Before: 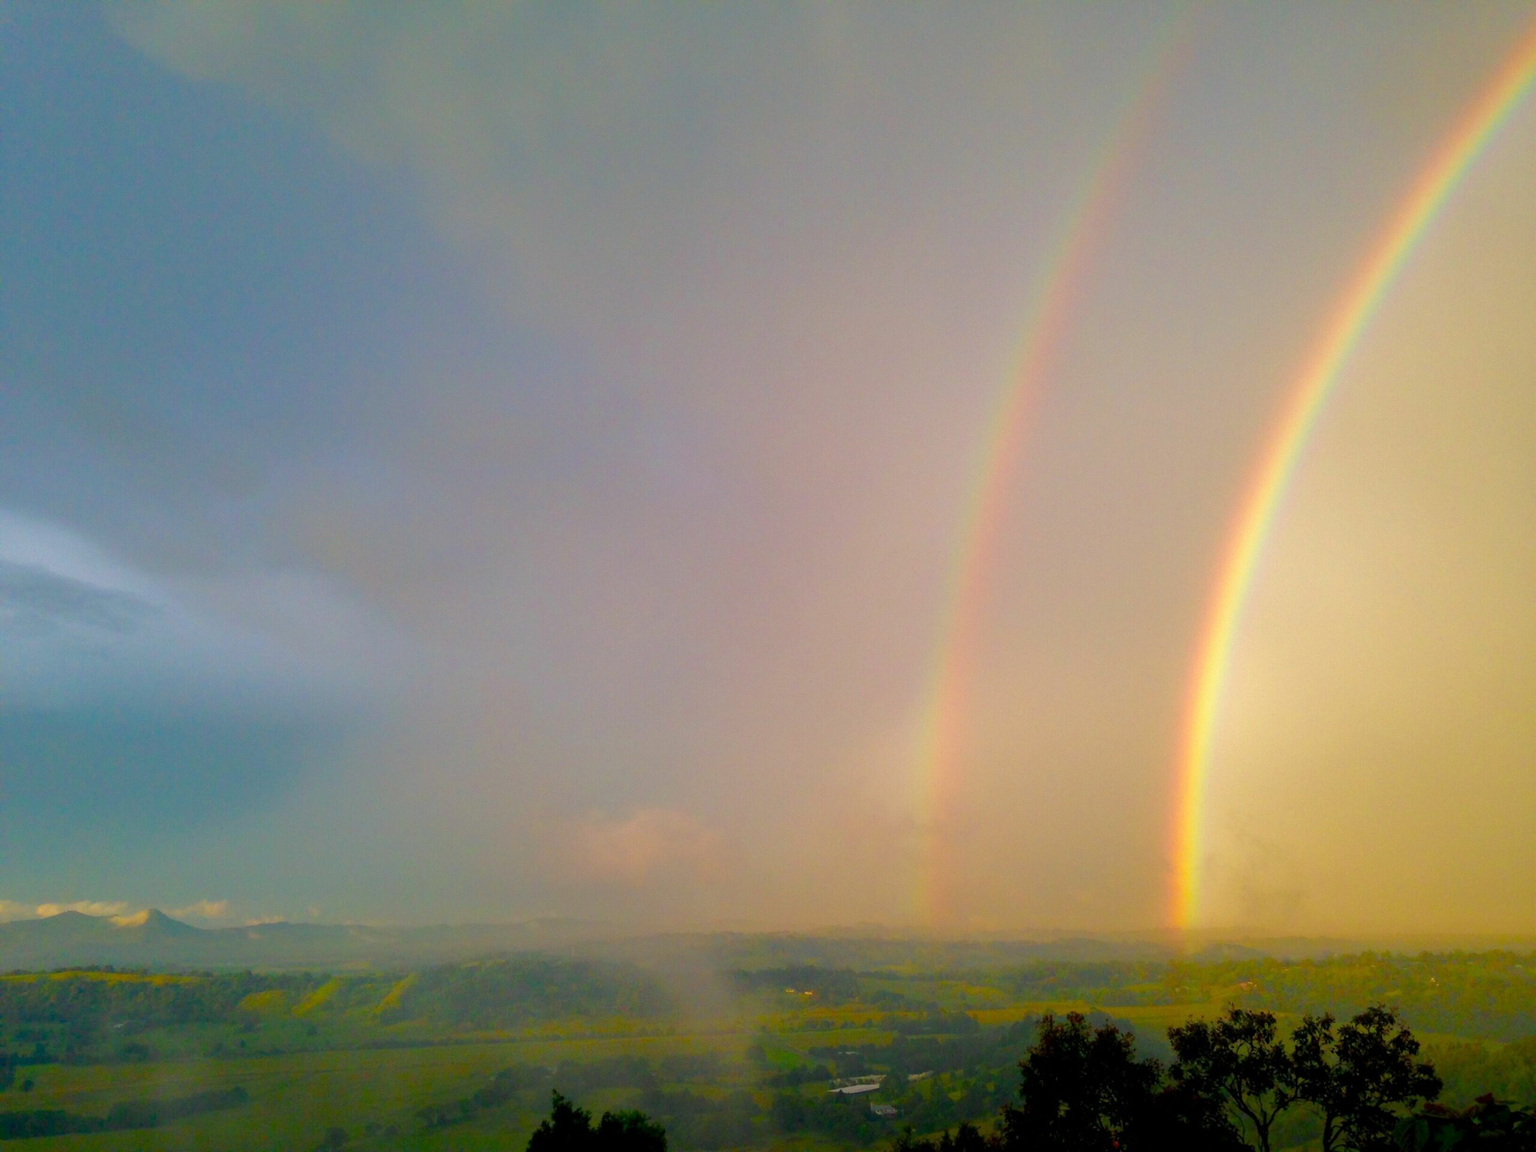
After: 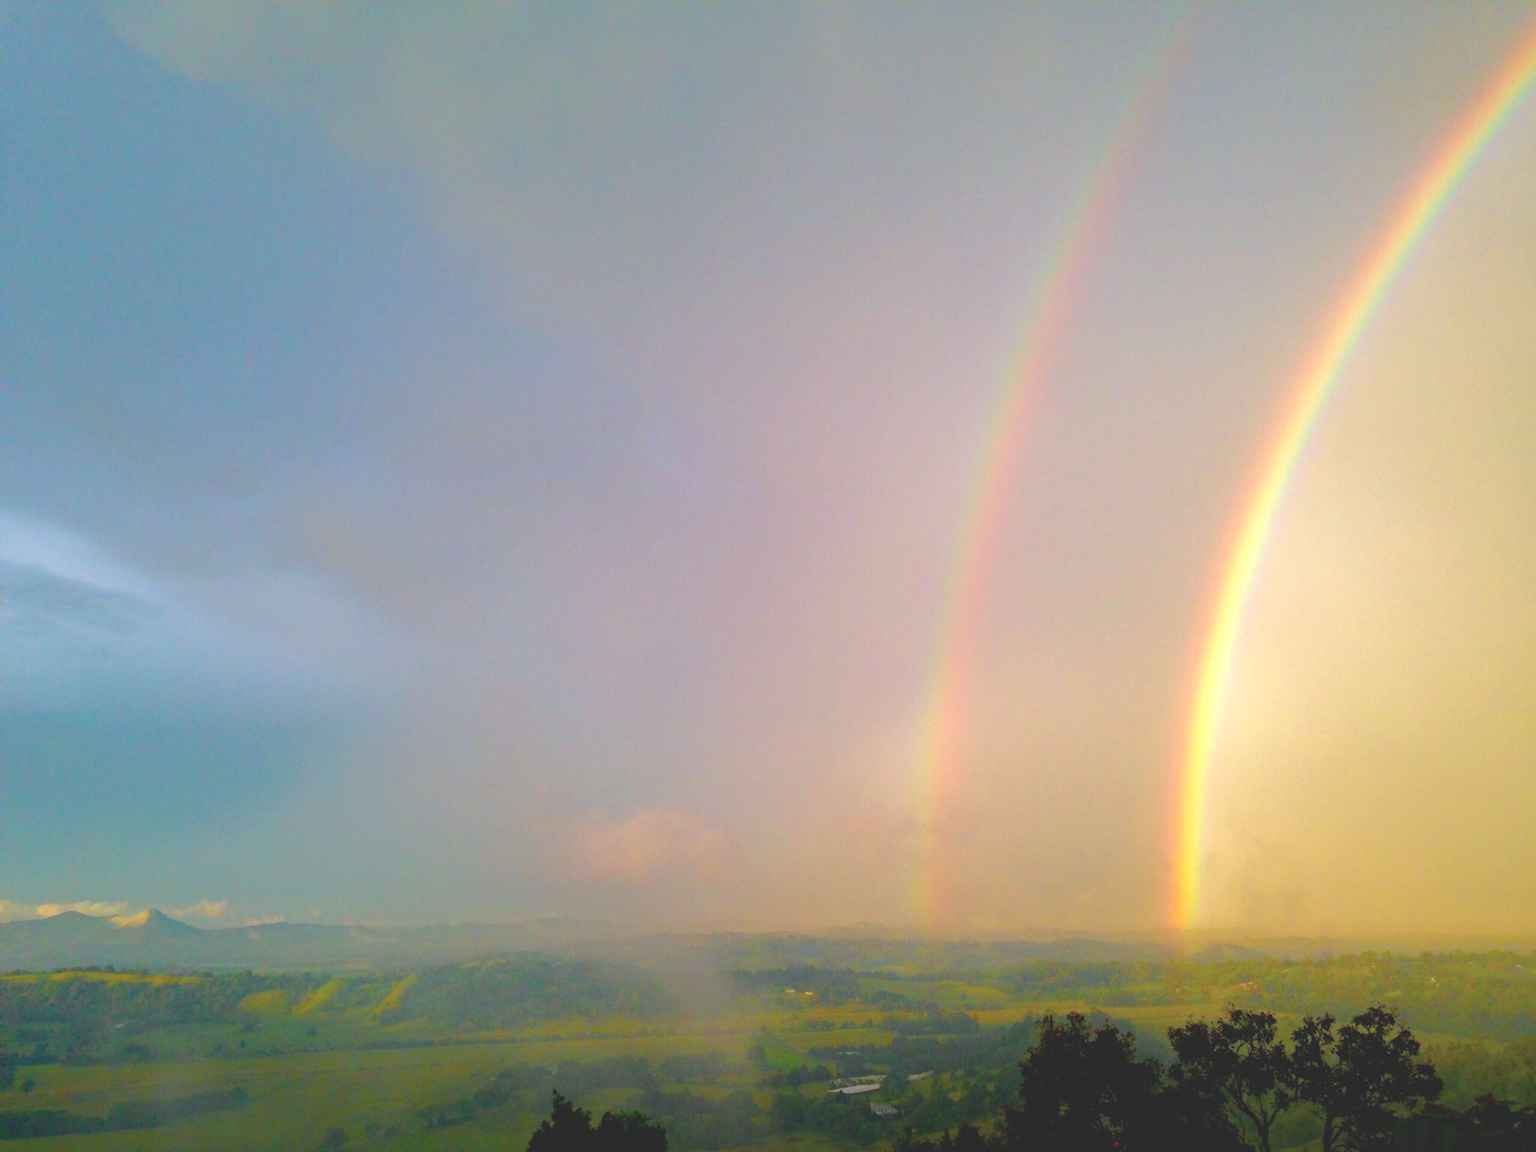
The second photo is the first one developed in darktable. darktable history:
tone curve: curves: ch0 [(0, 0.172) (1, 0.91)], preserve colors none
haze removal: strength 0.289, distance 0.253, compatibility mode true, adaptive false
tone equalizer: -8 EV -0.741 EV, -7 EV -0.675 EV, -6 EV -0.624 EV, -5 EV -0.383 EV, -3 EV 0.39 EV, -2 EV 0.6 EV, -1 EV 0.696 EV, +0 EV 0.751 EV
